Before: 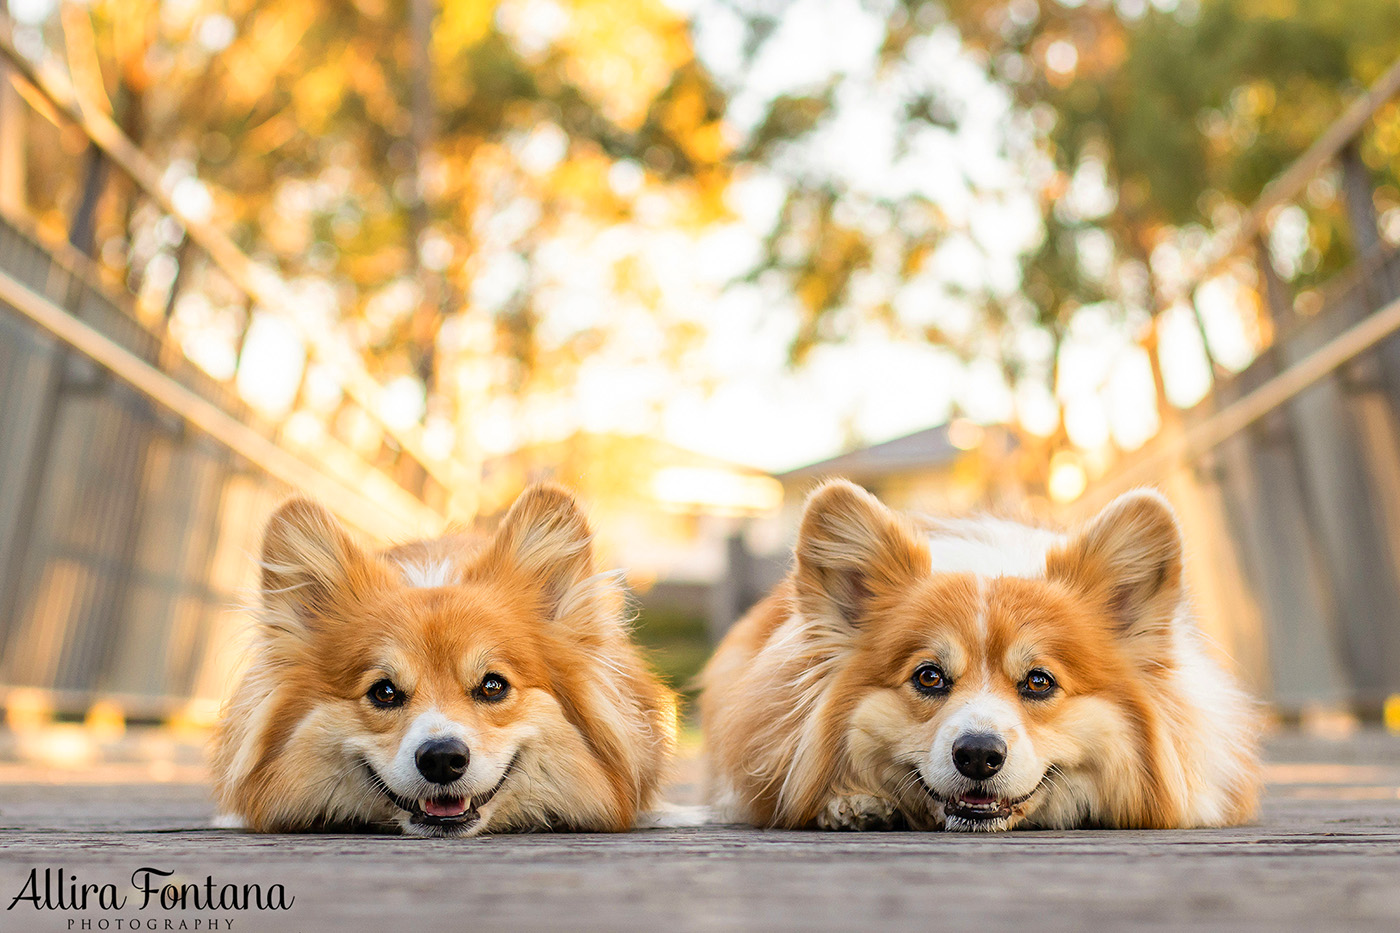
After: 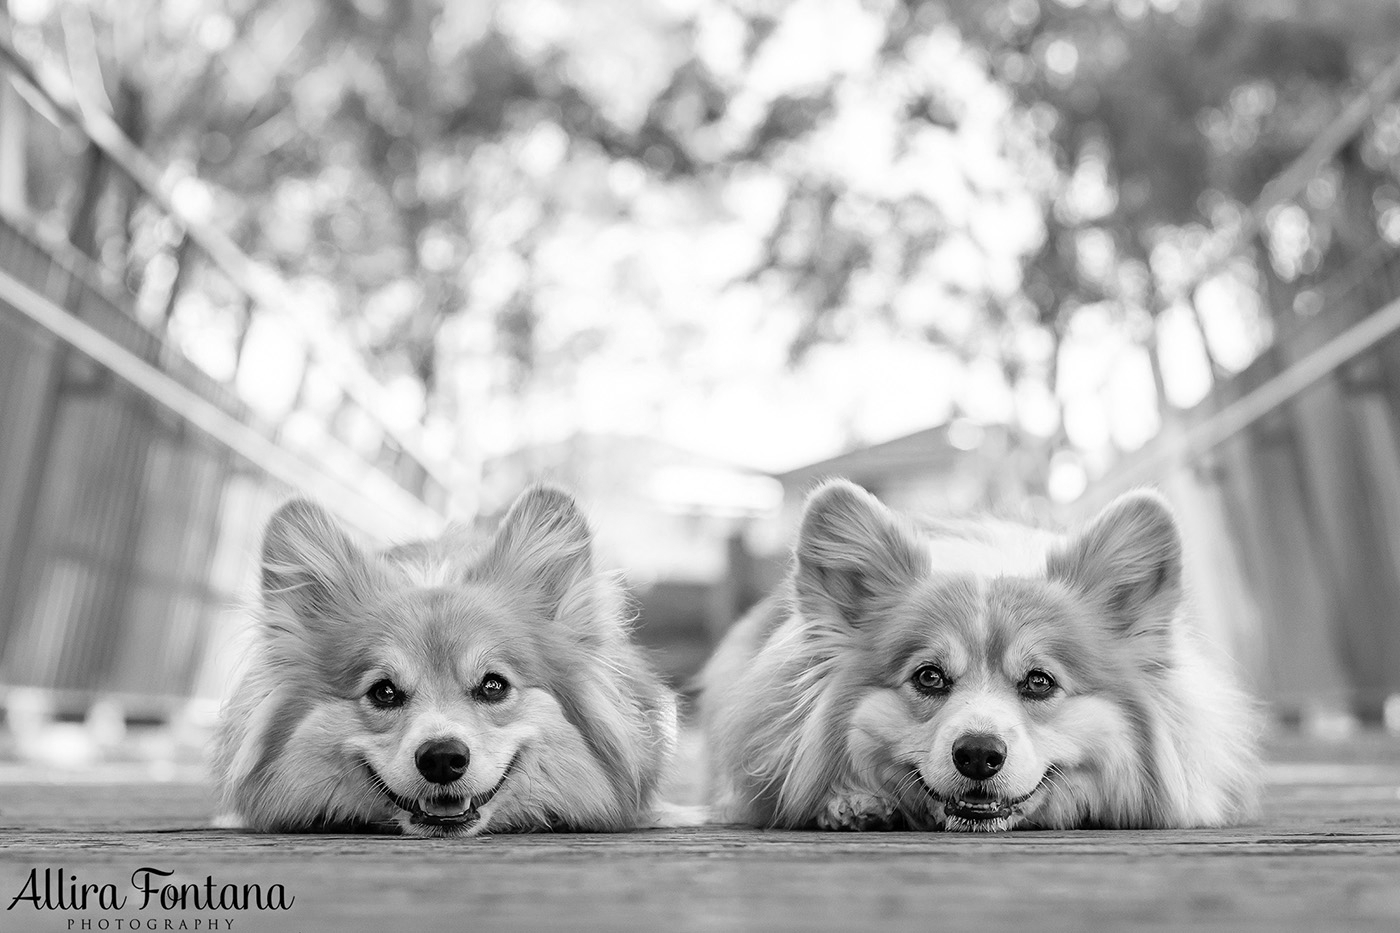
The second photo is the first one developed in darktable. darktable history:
color zones: curves: ch0 [(0, 0.5) (0.143, 0.5) (0.286, 0.5) (0.429, 0.5) (0.62, 0.489) (0.714, 0.445) (0.844, 0.496) (1, 0.5)]; ch1 [(0, 0.5) (0.143, 0.5) (0.286, 0.5) (0.429, 0.5) (0.571, 0.5) (0.714, 0.523) (0.857, 0.5) (1, 0.5)]
monochrome: a 32, b 64, size 2.3, highlights 1
